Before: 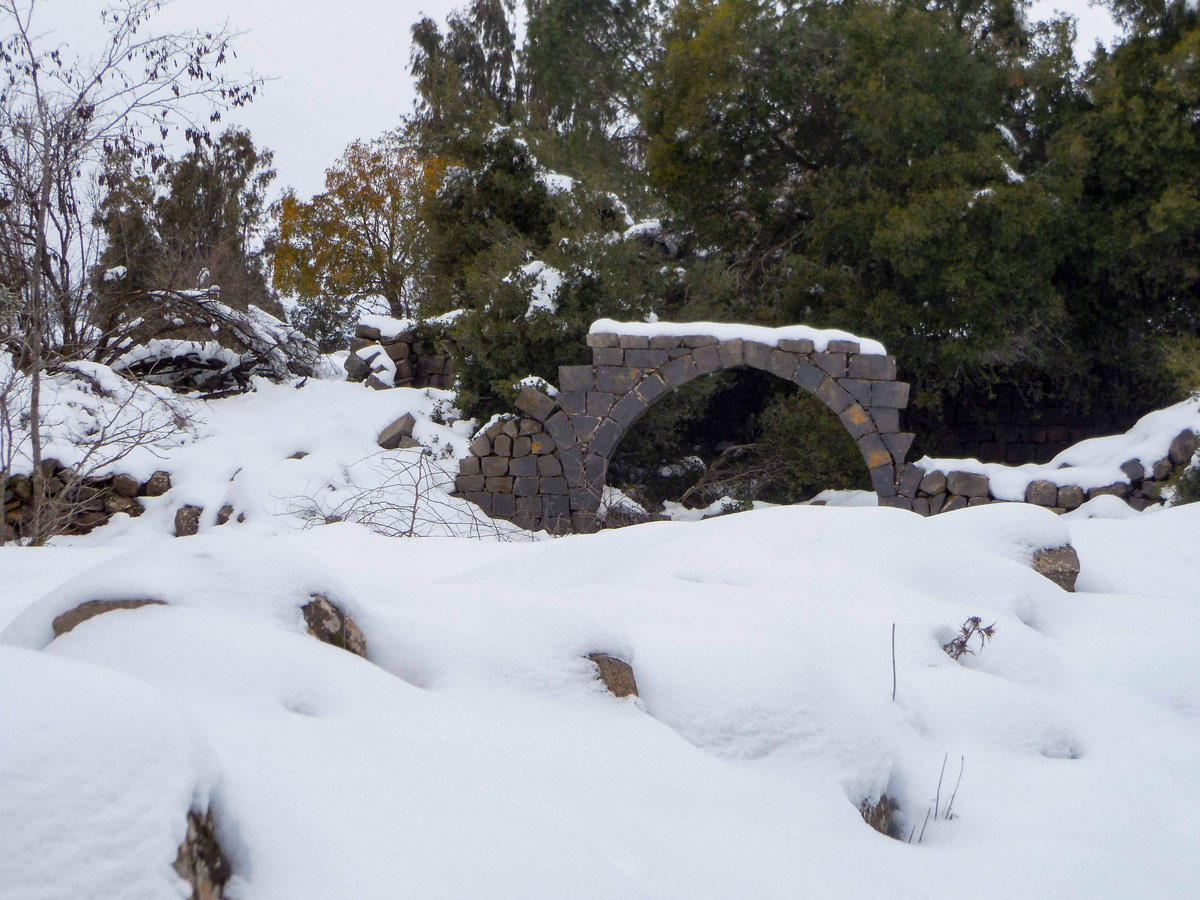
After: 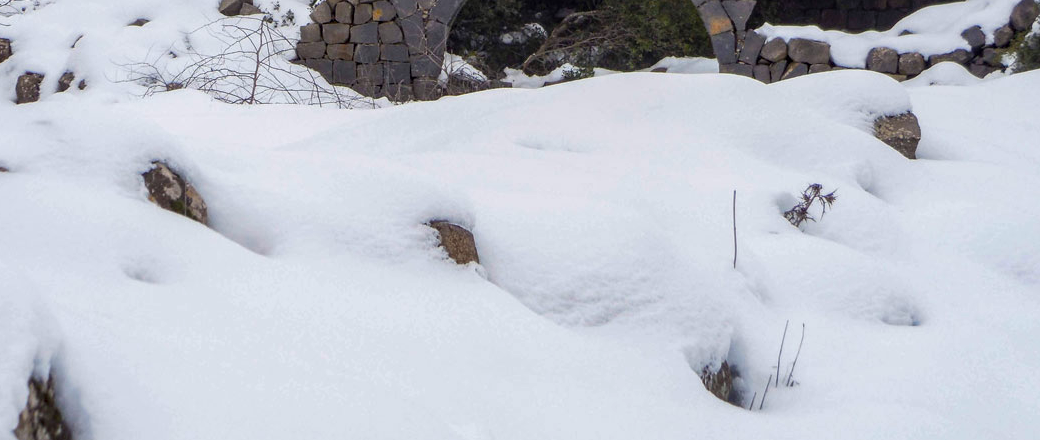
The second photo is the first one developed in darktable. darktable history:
crop and rotate: left 13.306%, top 48.129%, bottom 2.928%
local contrast: on, module defaults
